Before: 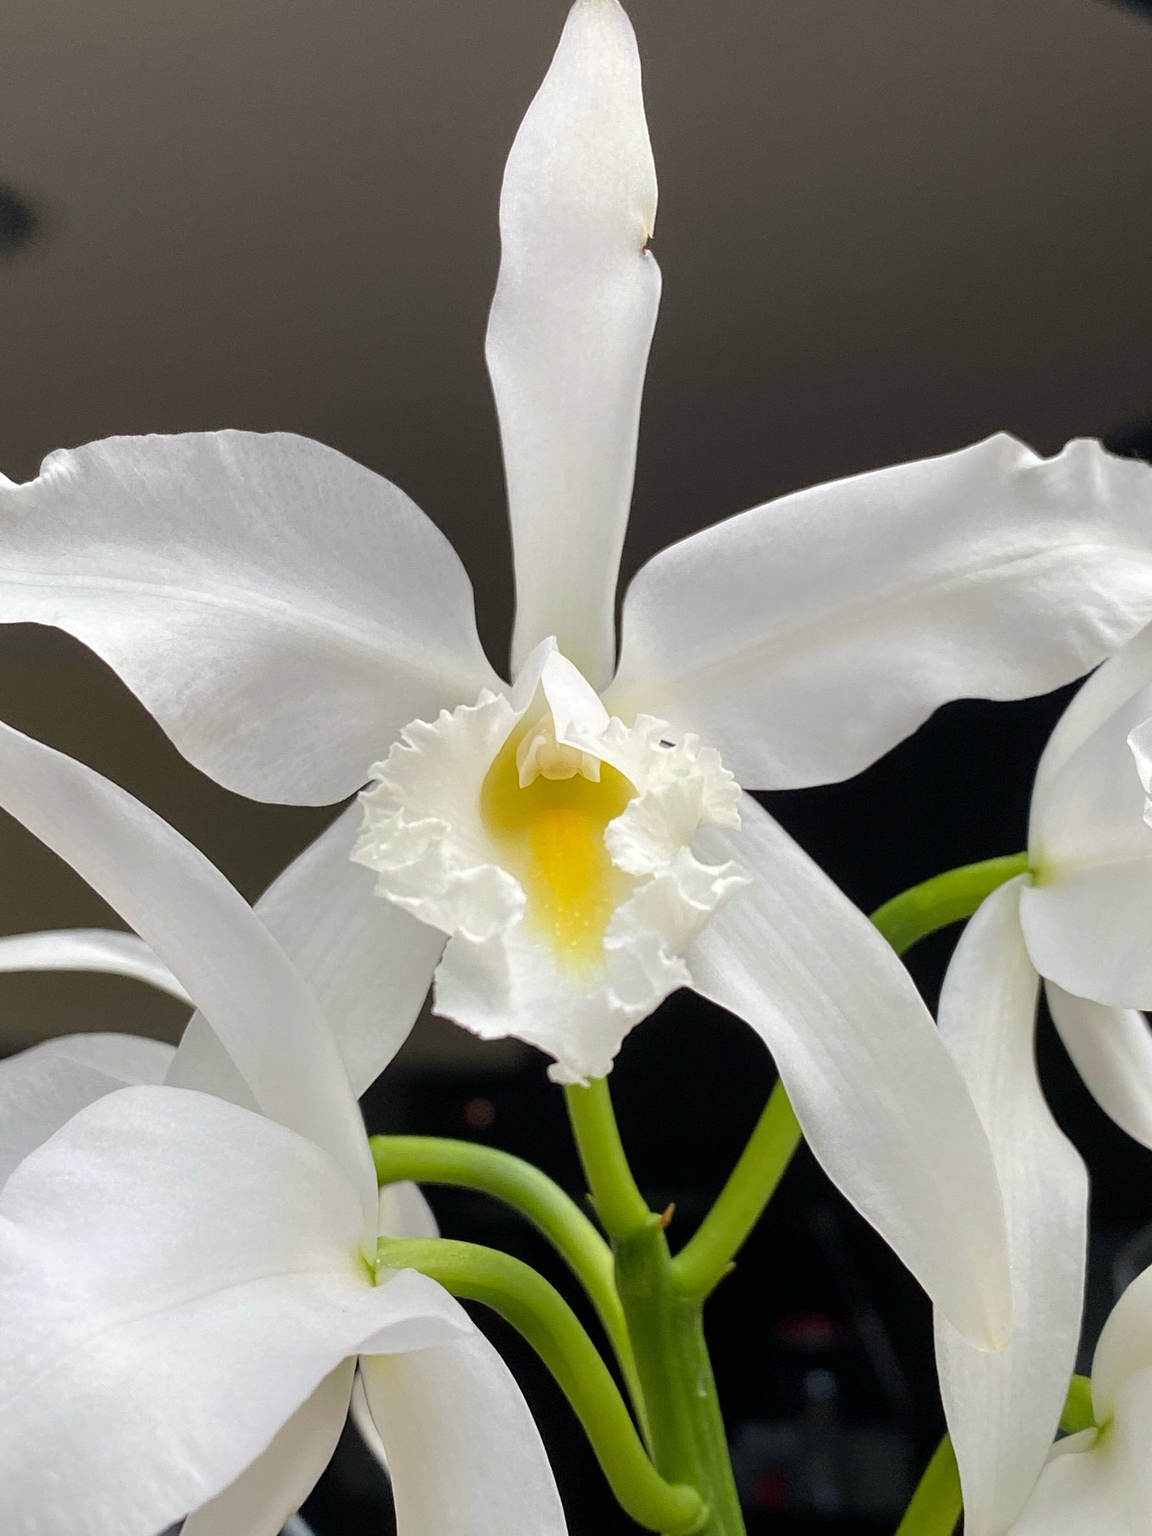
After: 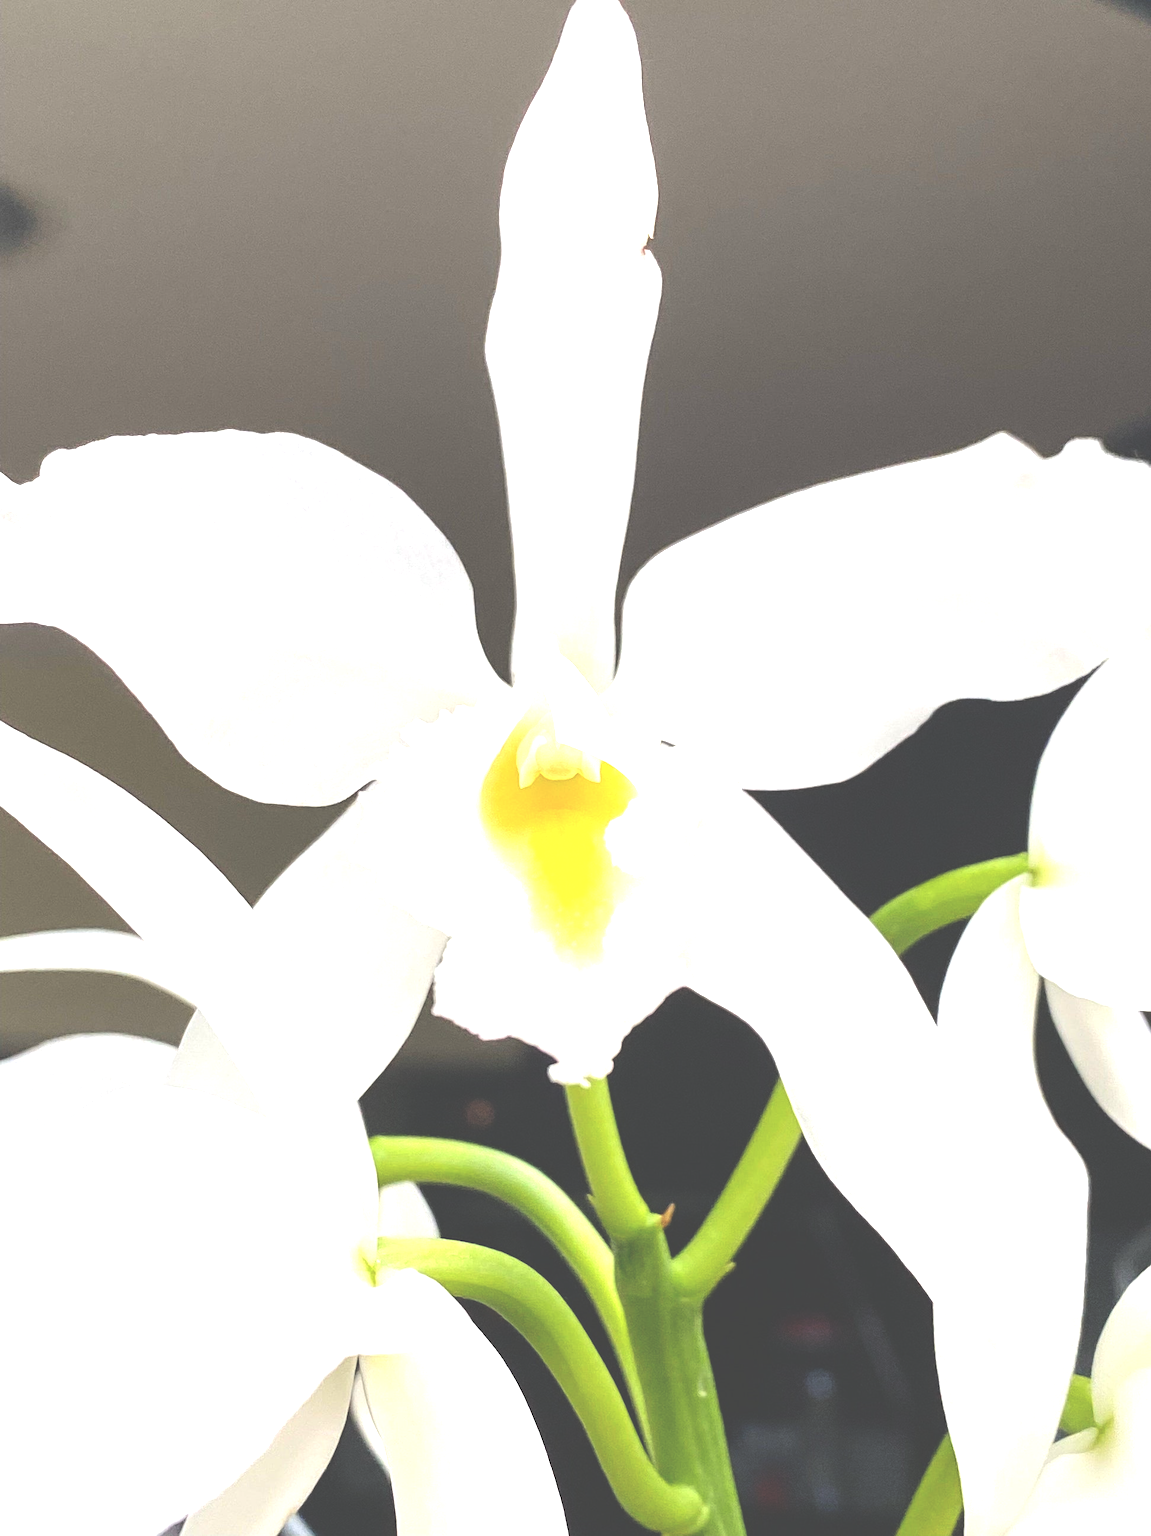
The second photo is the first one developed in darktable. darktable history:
exposure: black level correction -0.024, exposure 1.394 EV, compensate exposure bias true, compensate highlight preservation false
